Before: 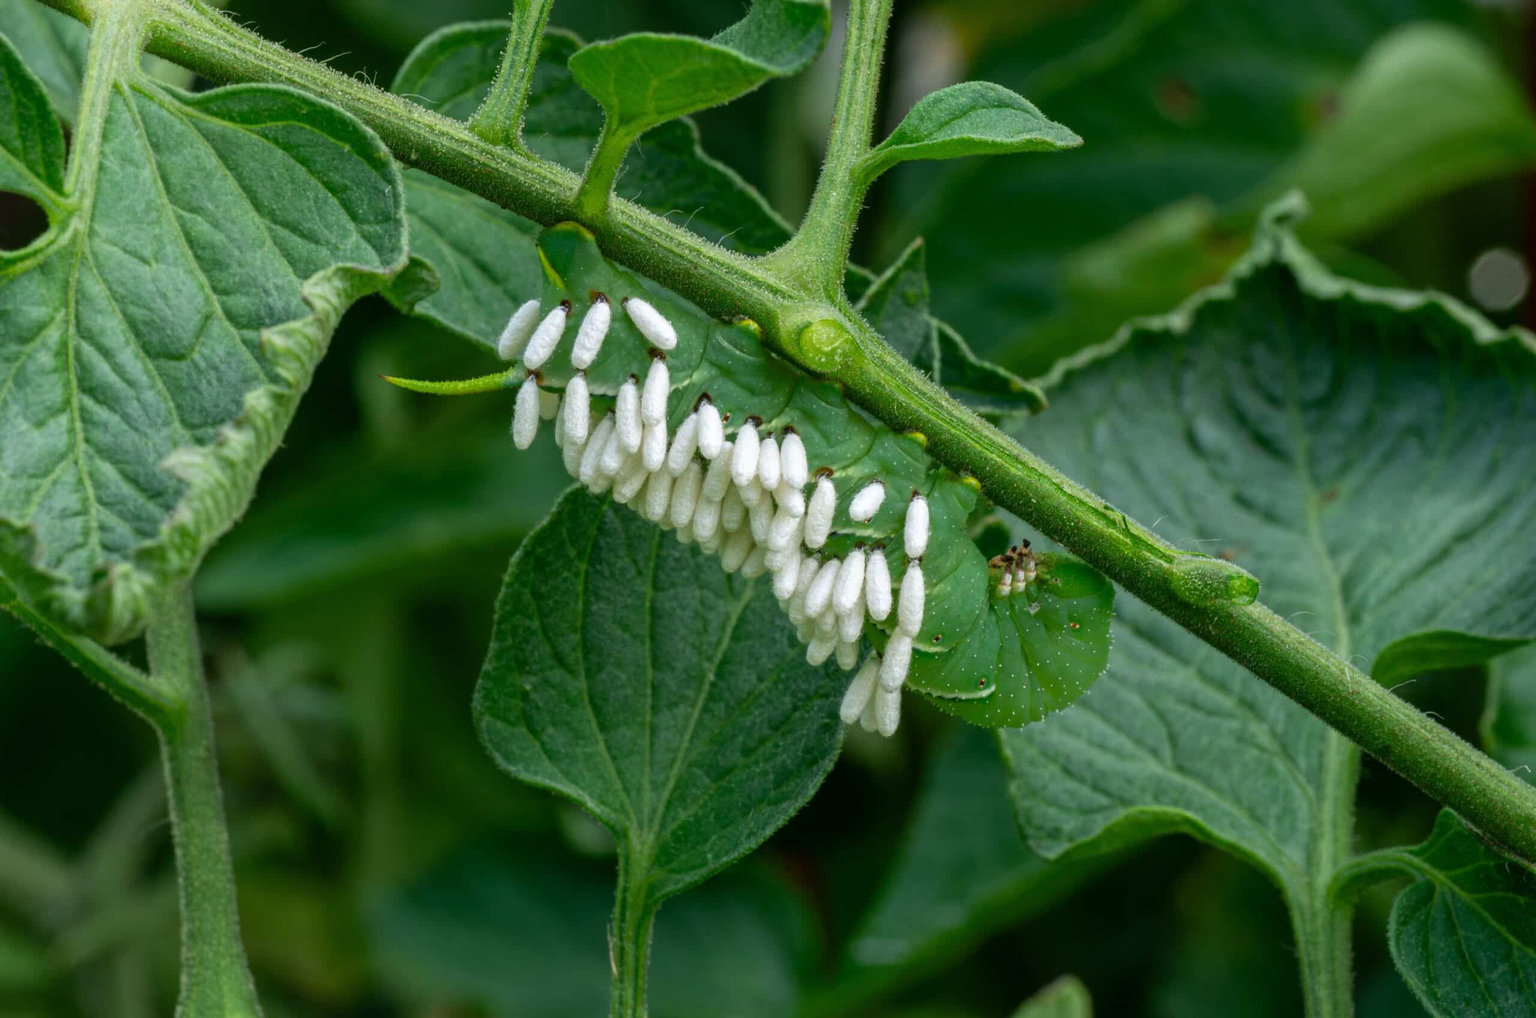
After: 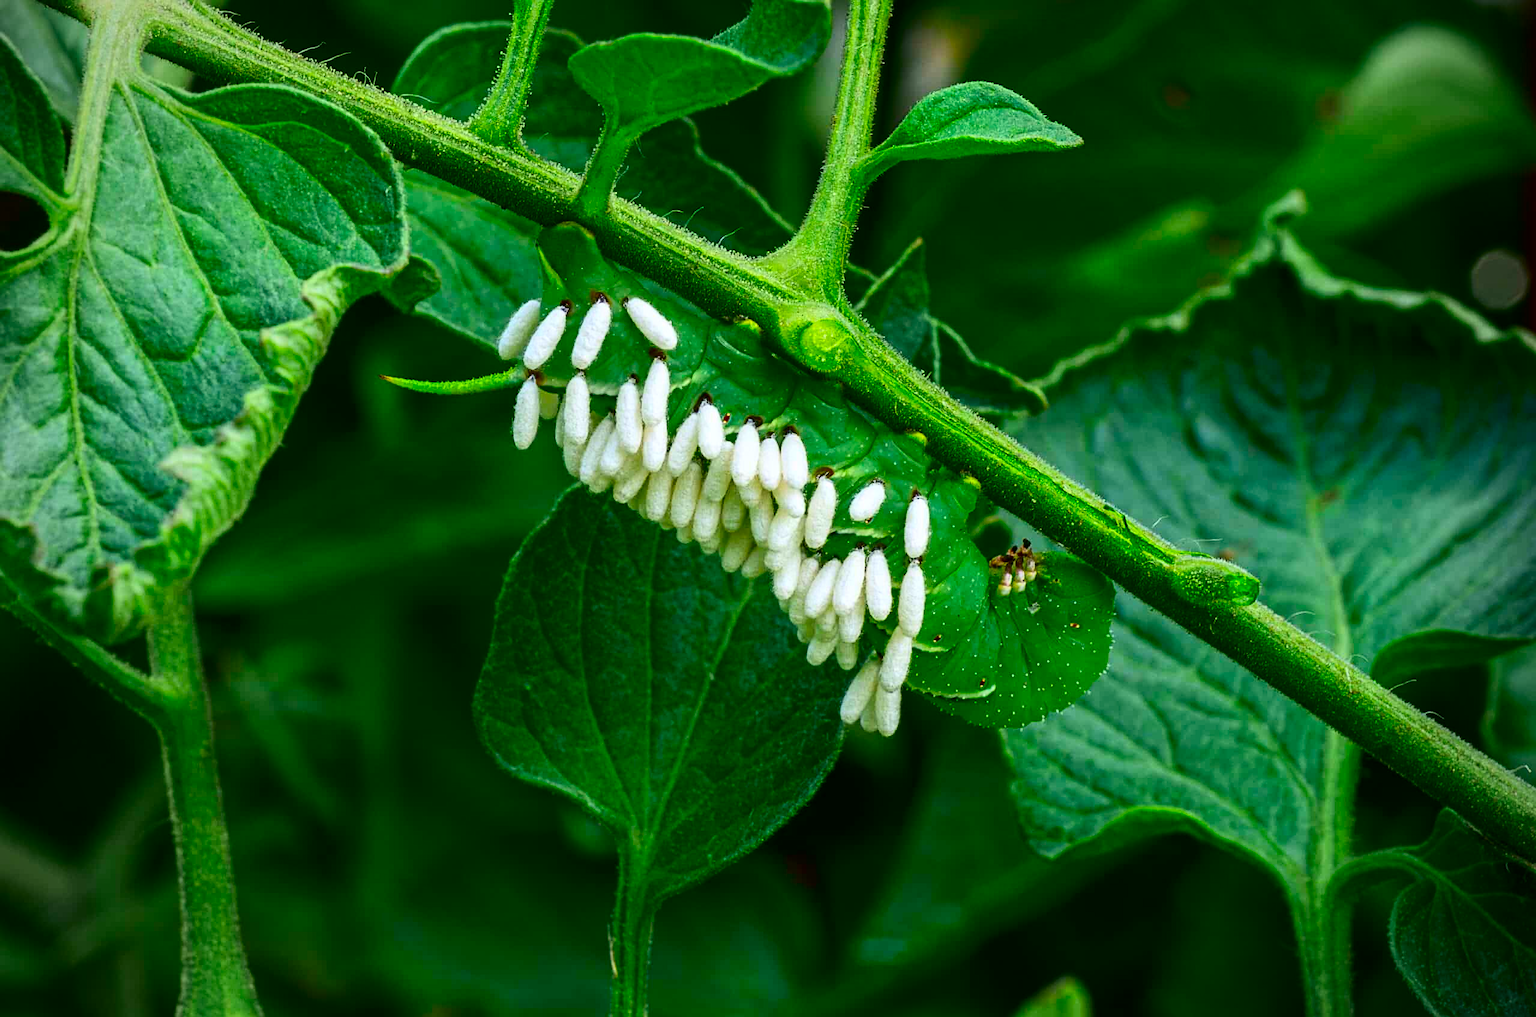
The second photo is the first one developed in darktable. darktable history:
vignetting: on, module defaults
sharpen: on, module defaults
contrast brightness saturation: contrast 0.268, brightness 0.012, saturation 0.88
